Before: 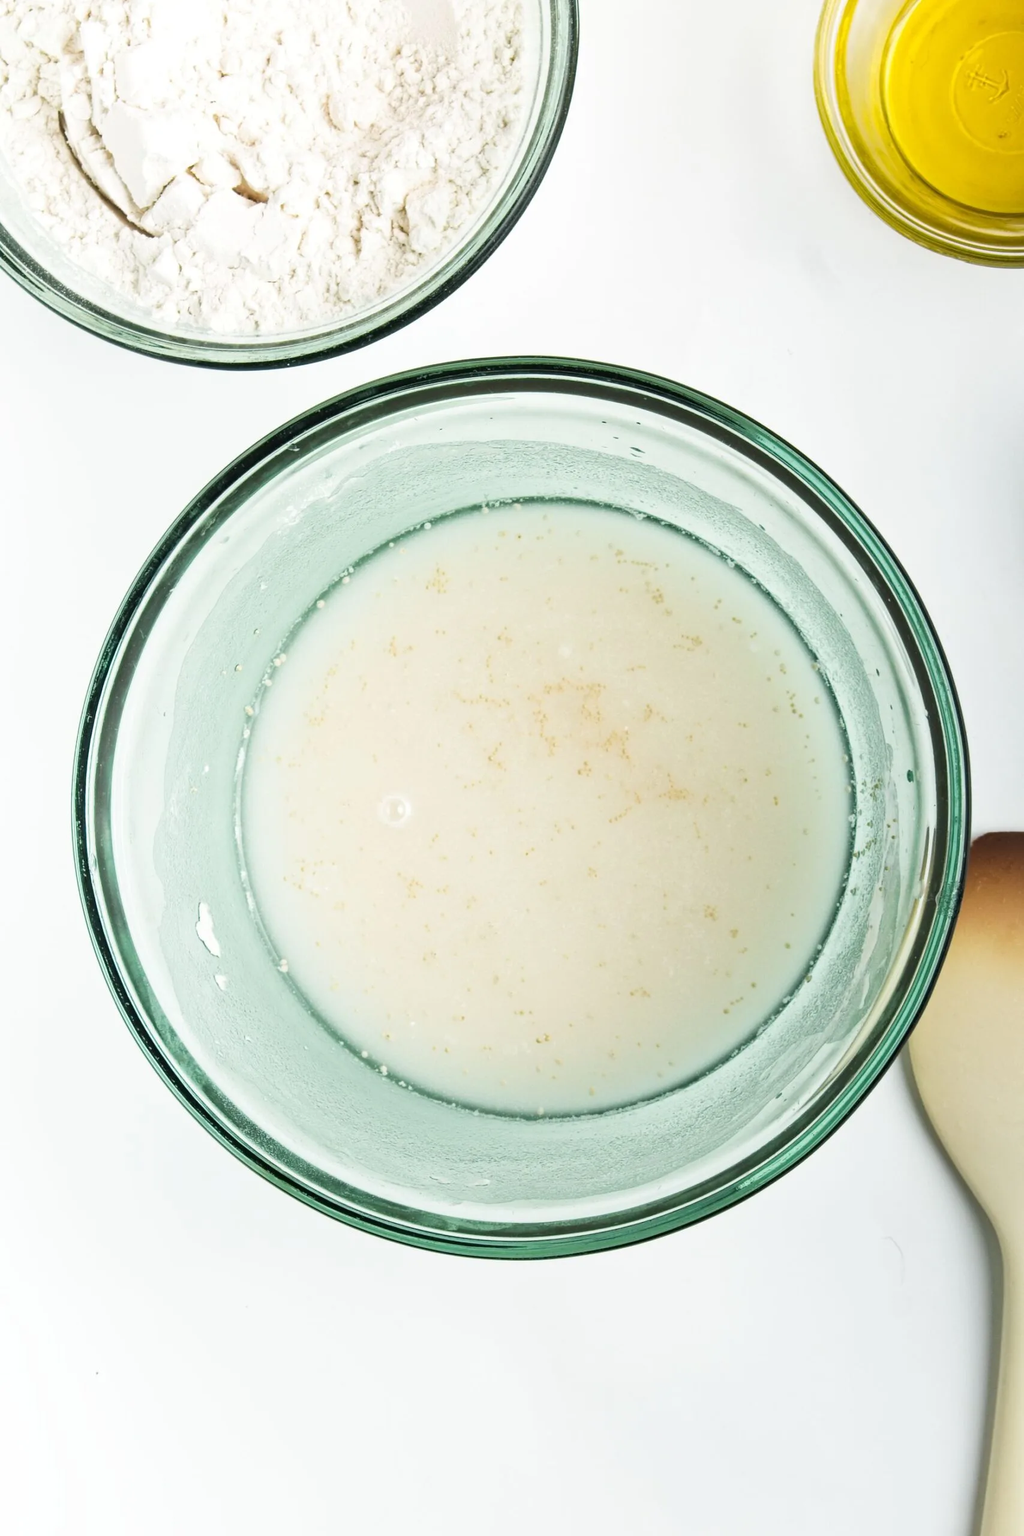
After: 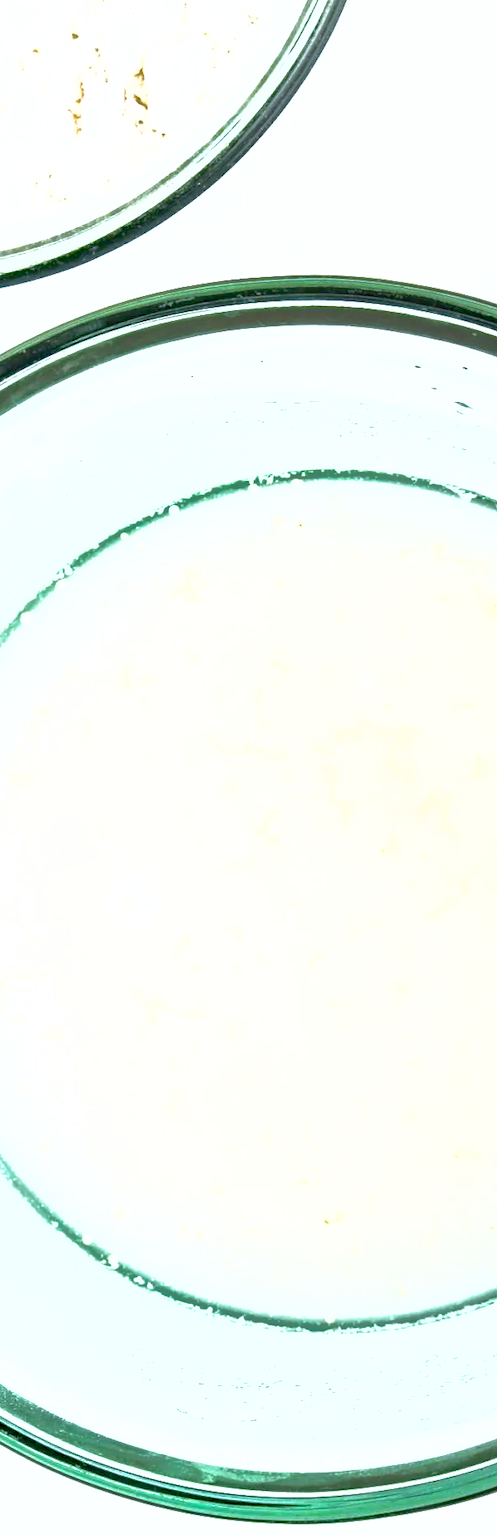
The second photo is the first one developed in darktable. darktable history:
exposure: black level correction 0, exposure 1.173 EV, compensate exposure bias true, compensate highlight preservation false
crop and rotate: left 29.476%, top 10.214%, right 35.32%, bottom 17.333%
haze removal: compatibility mode true, adaptive false
shadows and highlights: on, module defaults
white balance: red 0.984, blue 1.059
